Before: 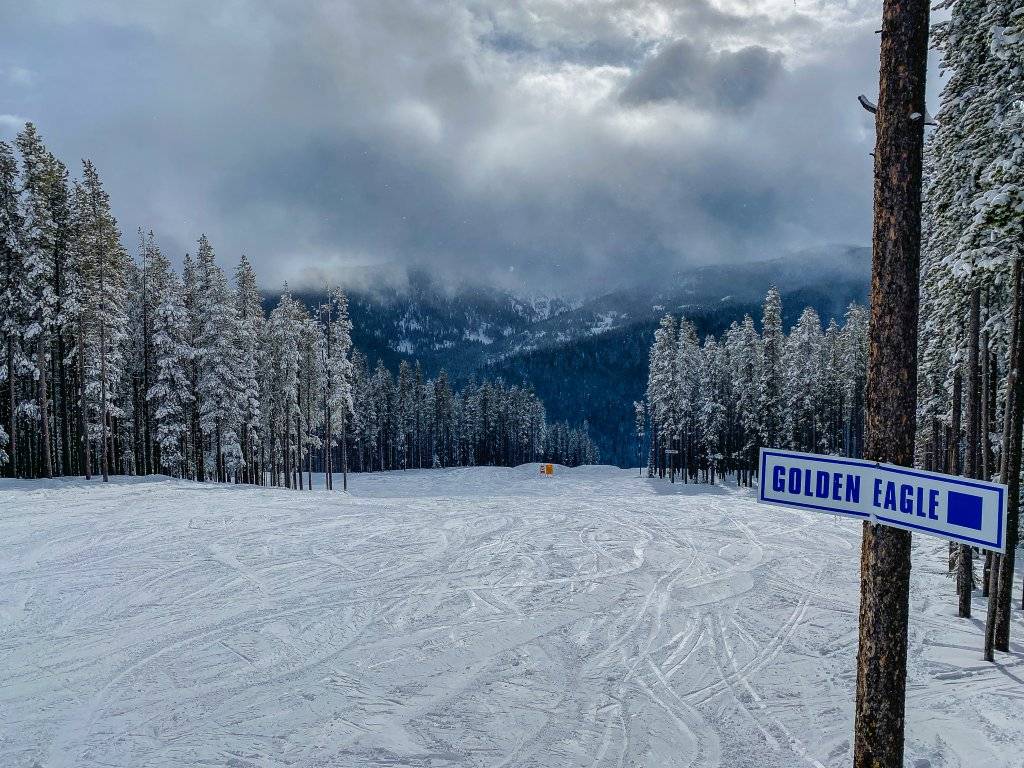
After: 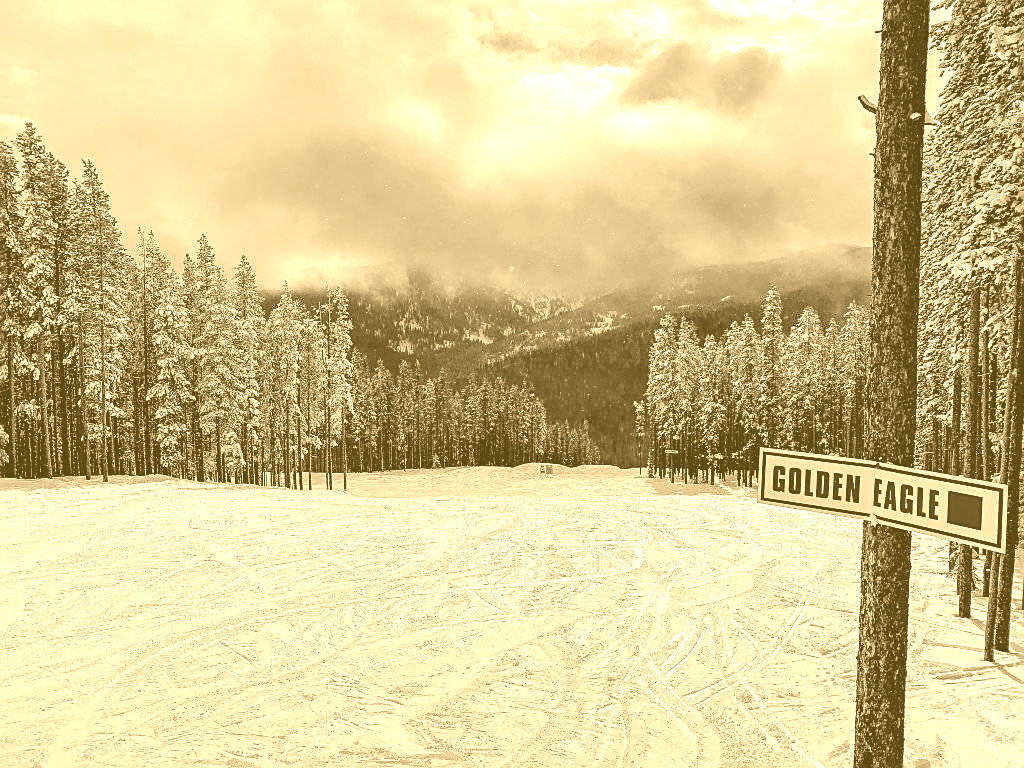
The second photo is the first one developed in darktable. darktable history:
sharpen: on, module defaults
colorize: hue 36°, source mix 100%
color balance rgb: perceptual saturation grading › global saturation 20%, global vibrance 20%
